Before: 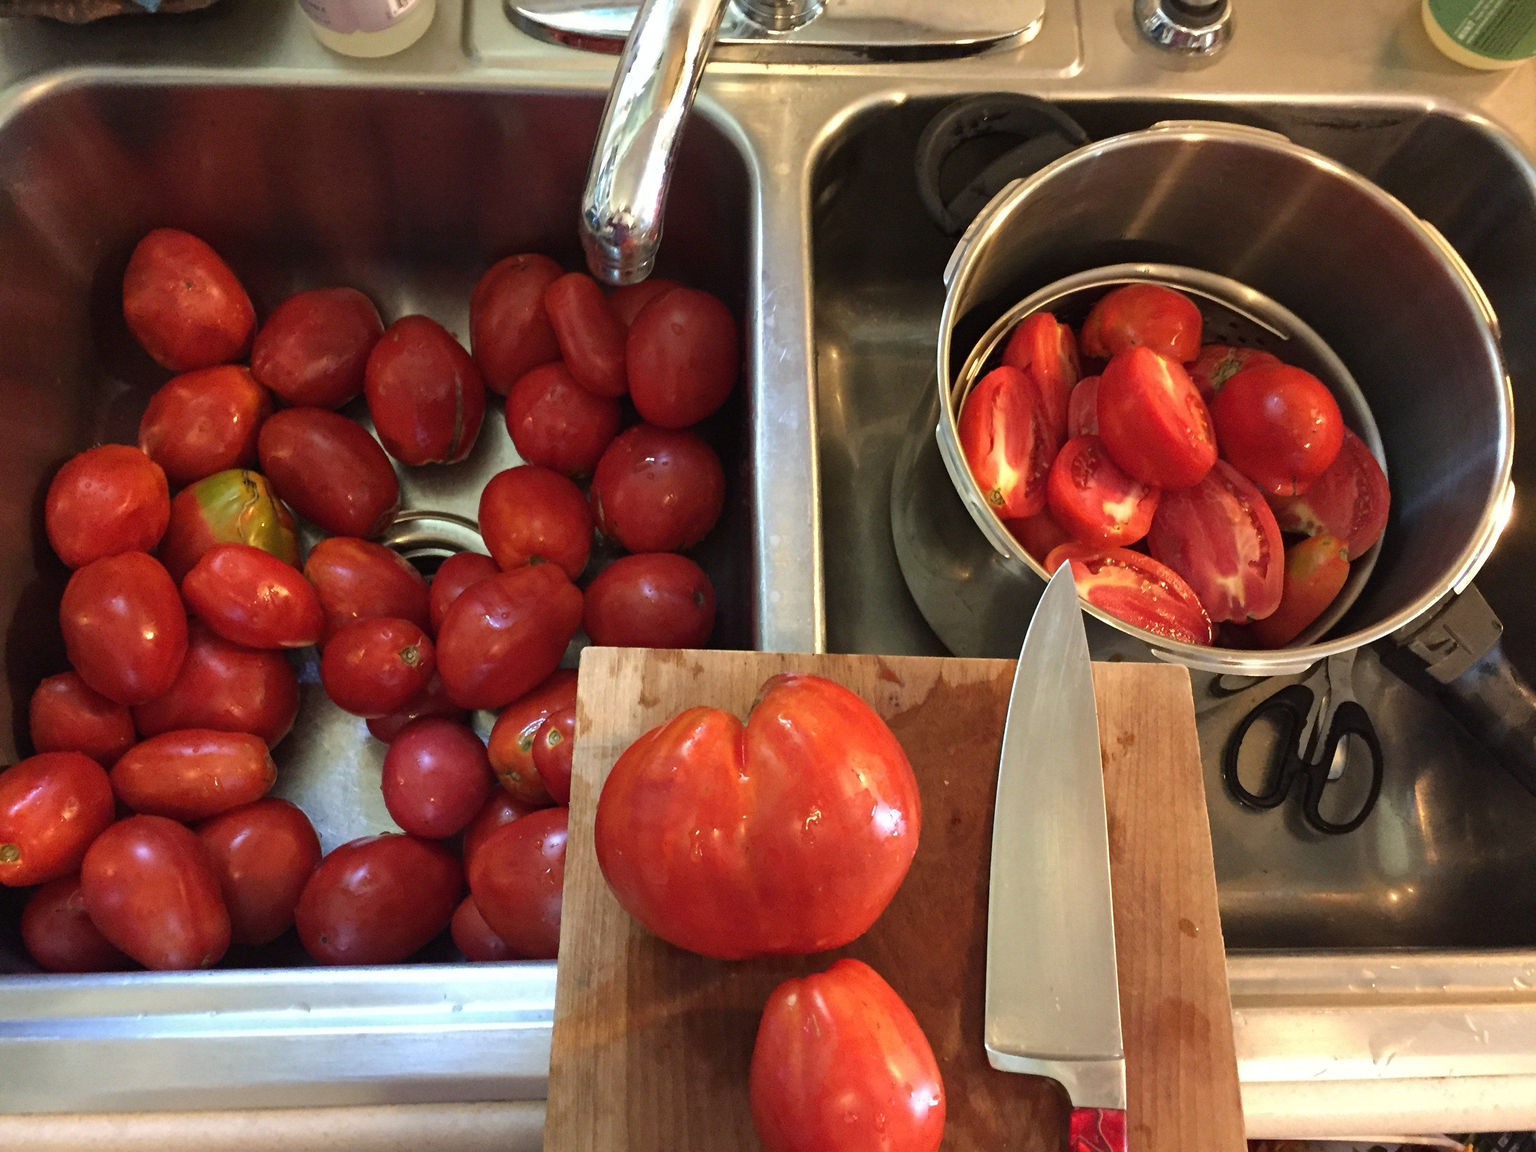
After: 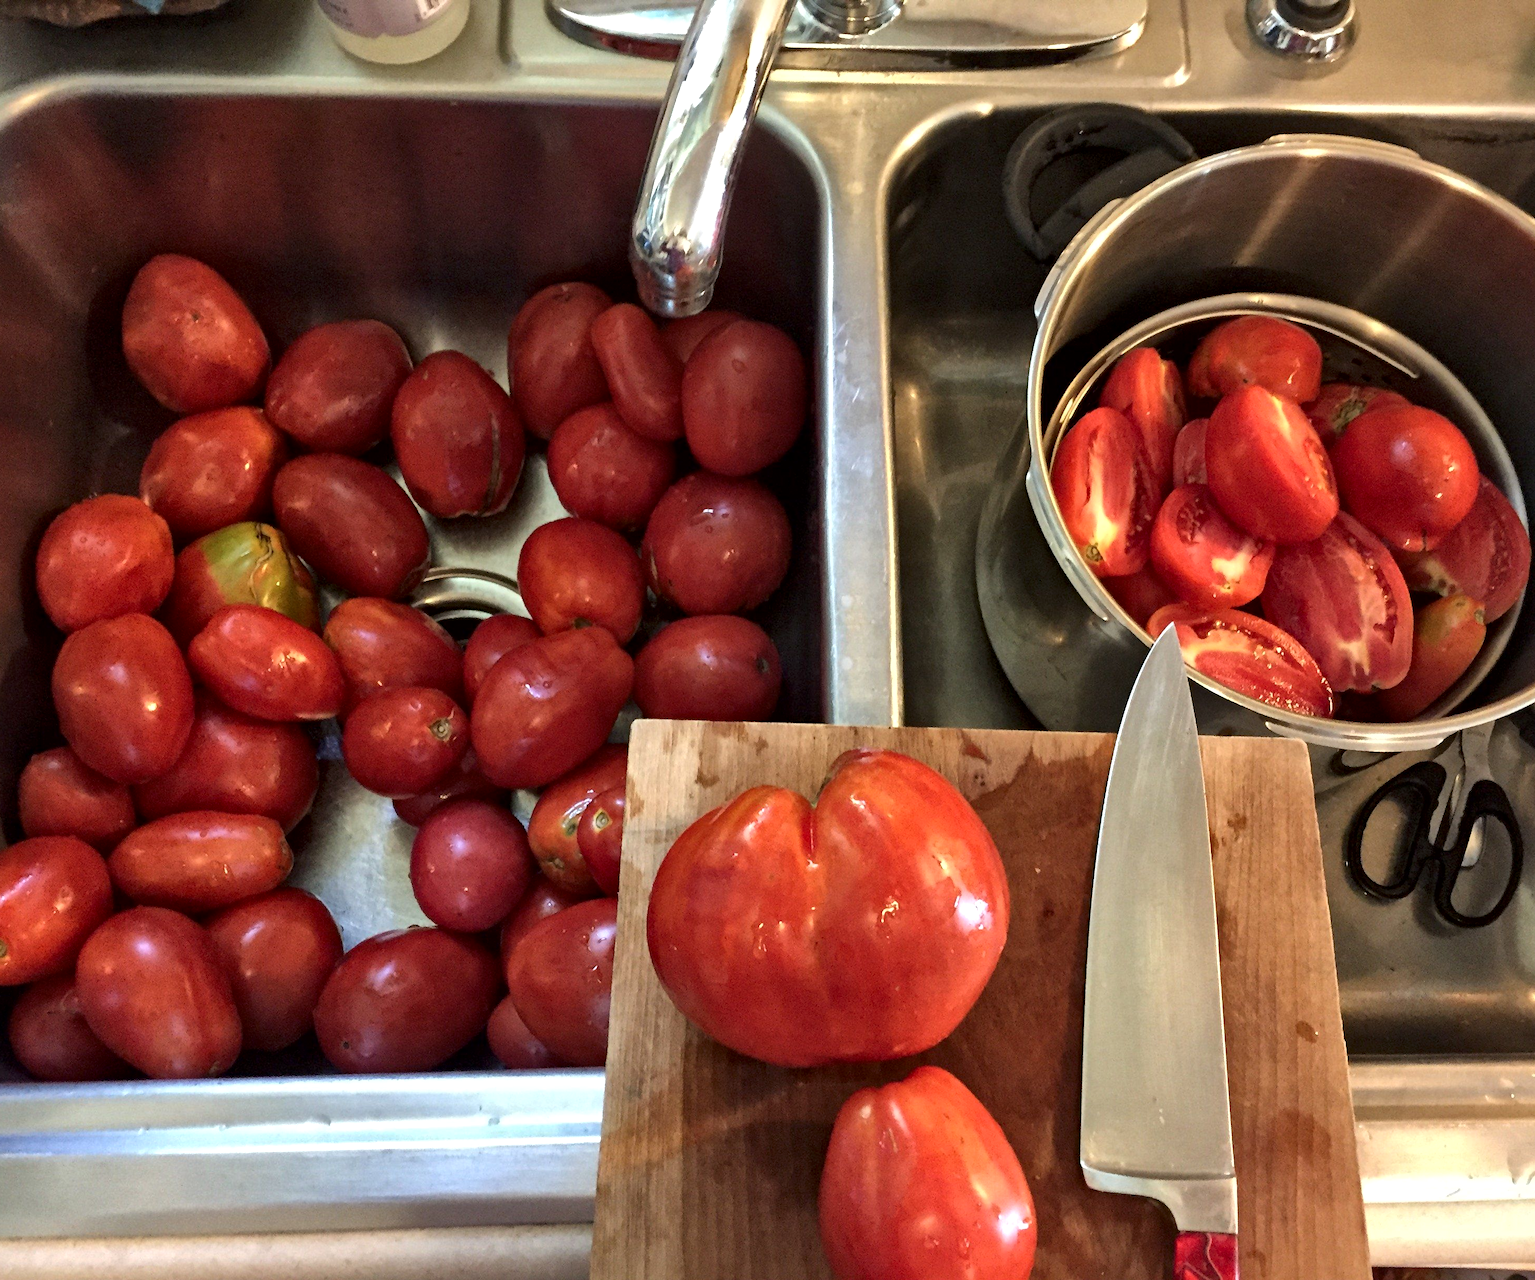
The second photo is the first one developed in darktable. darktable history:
crop and rotate: left 0.87%, right 9.156%
local contrast: mode bilateral grid, contrast 25, coarseness 60, detail 151%, midtone range 0.2
